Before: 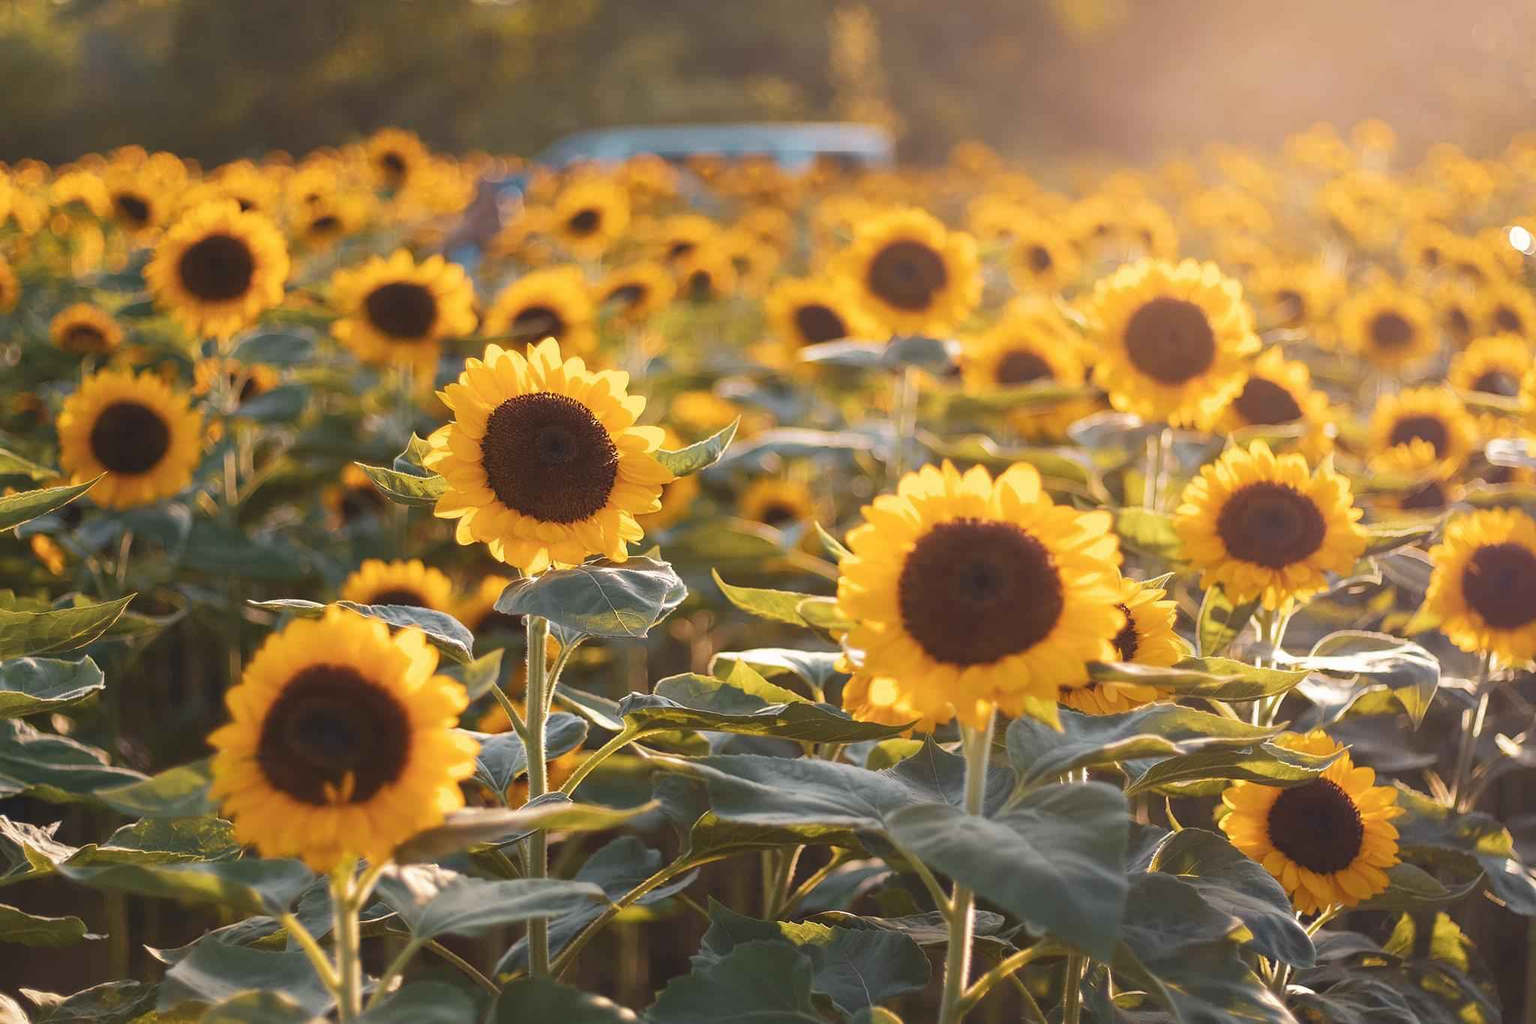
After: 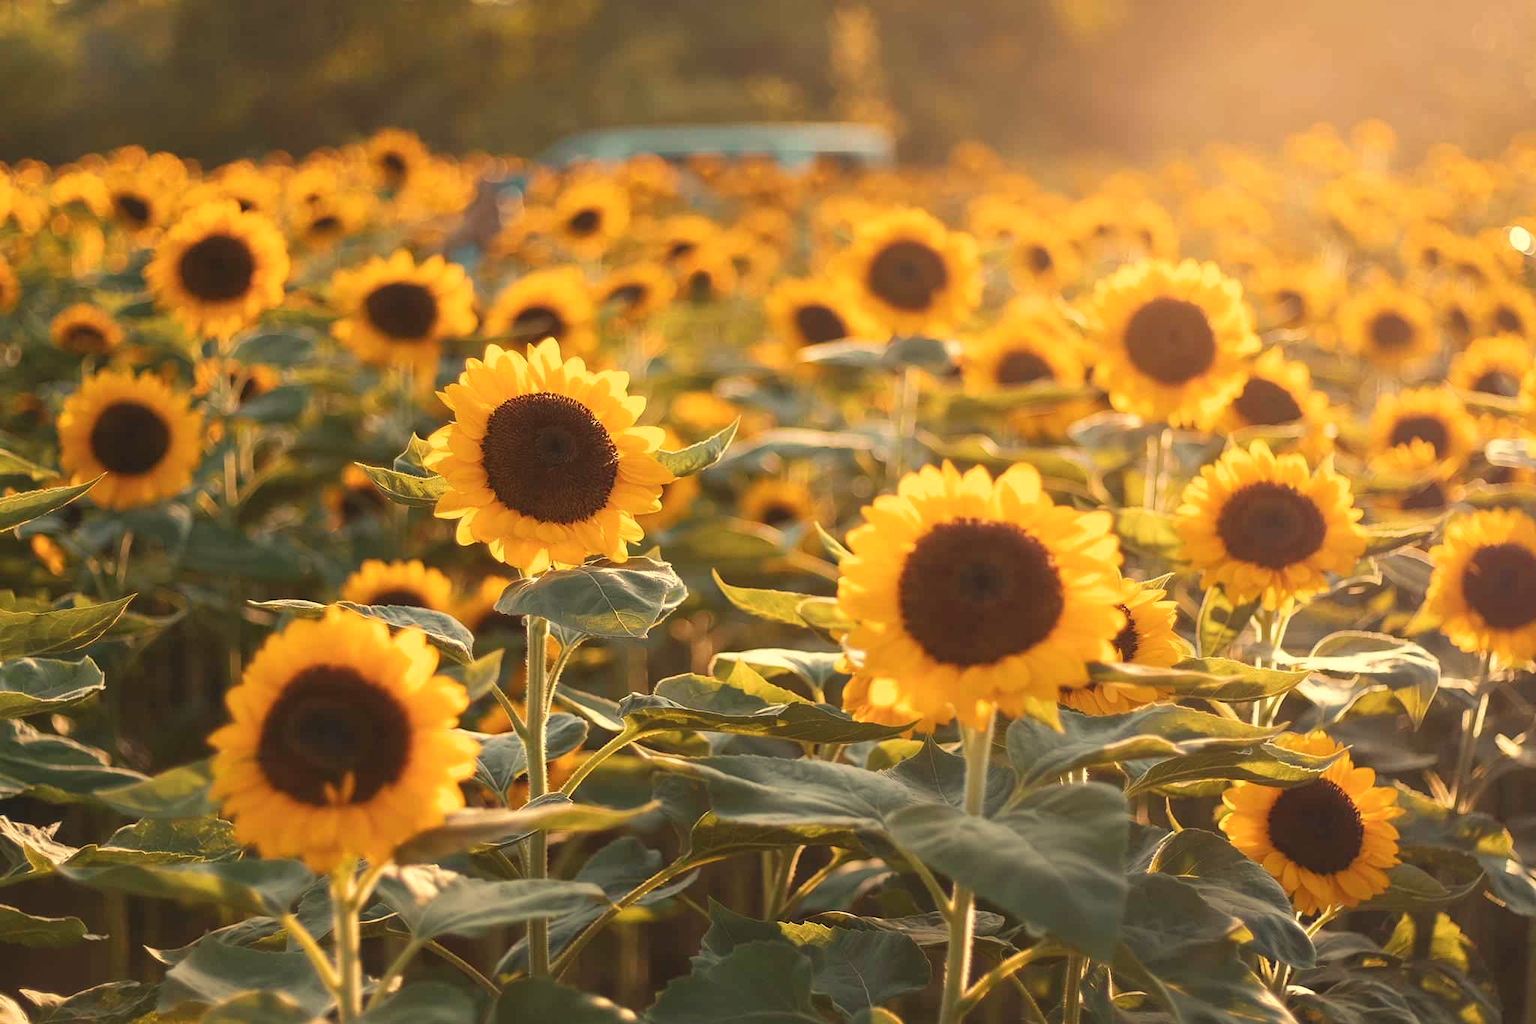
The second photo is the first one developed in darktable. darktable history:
color correction: highlights a* -0.182, highlights b* -0.124
white balance: red 1.08, blue 0.791
